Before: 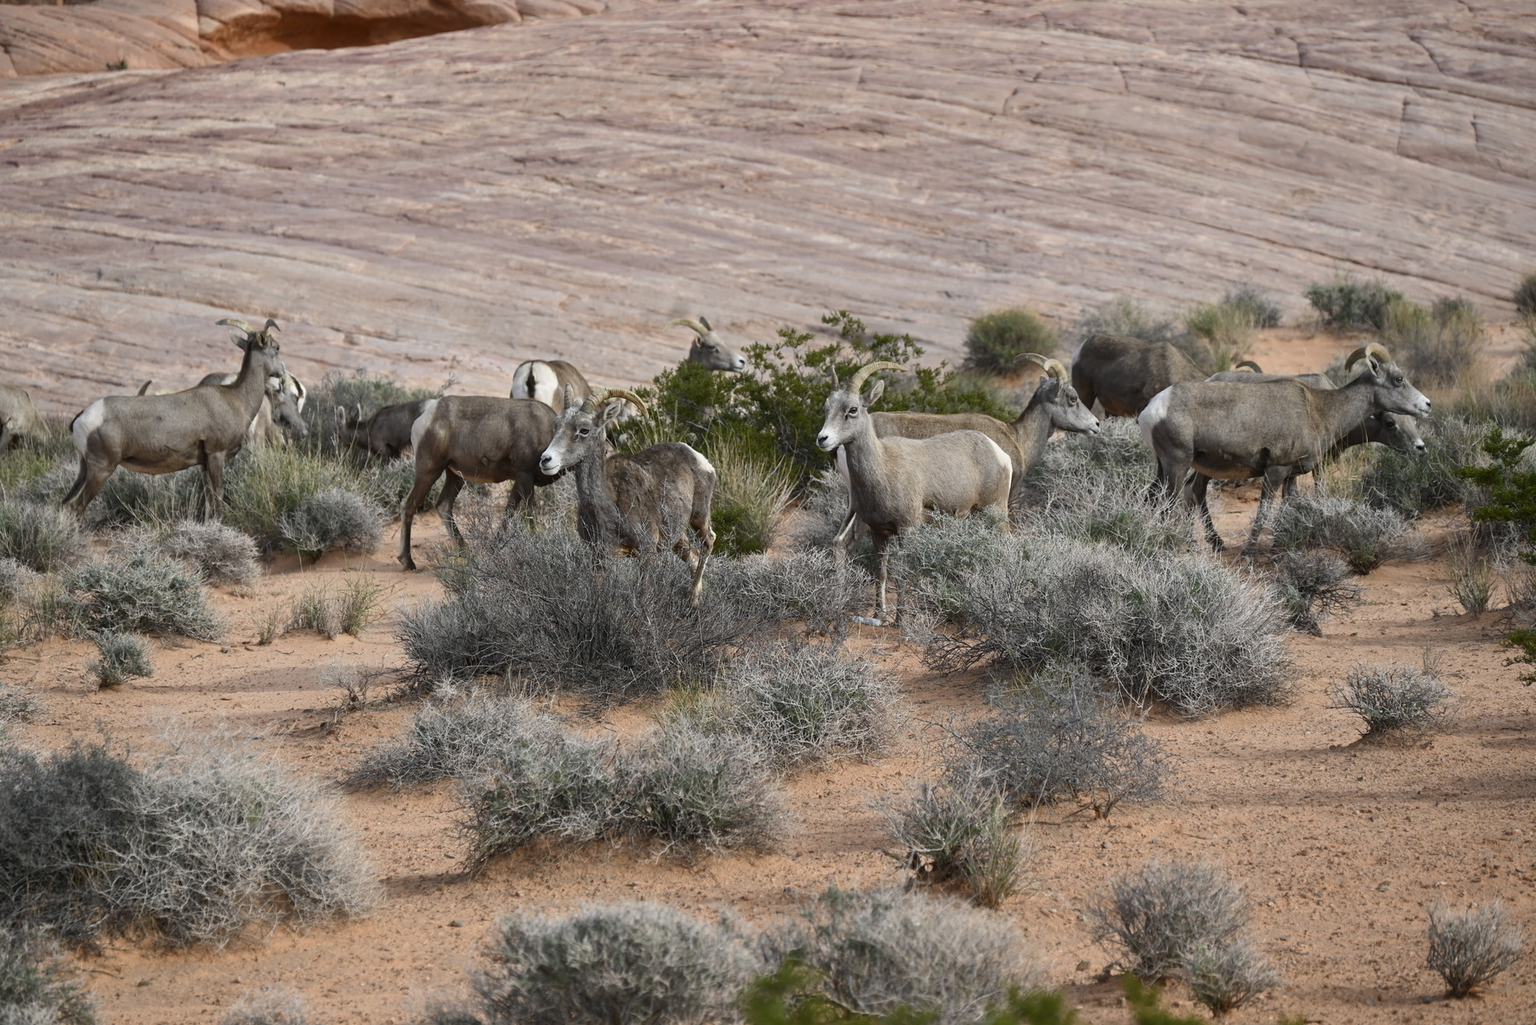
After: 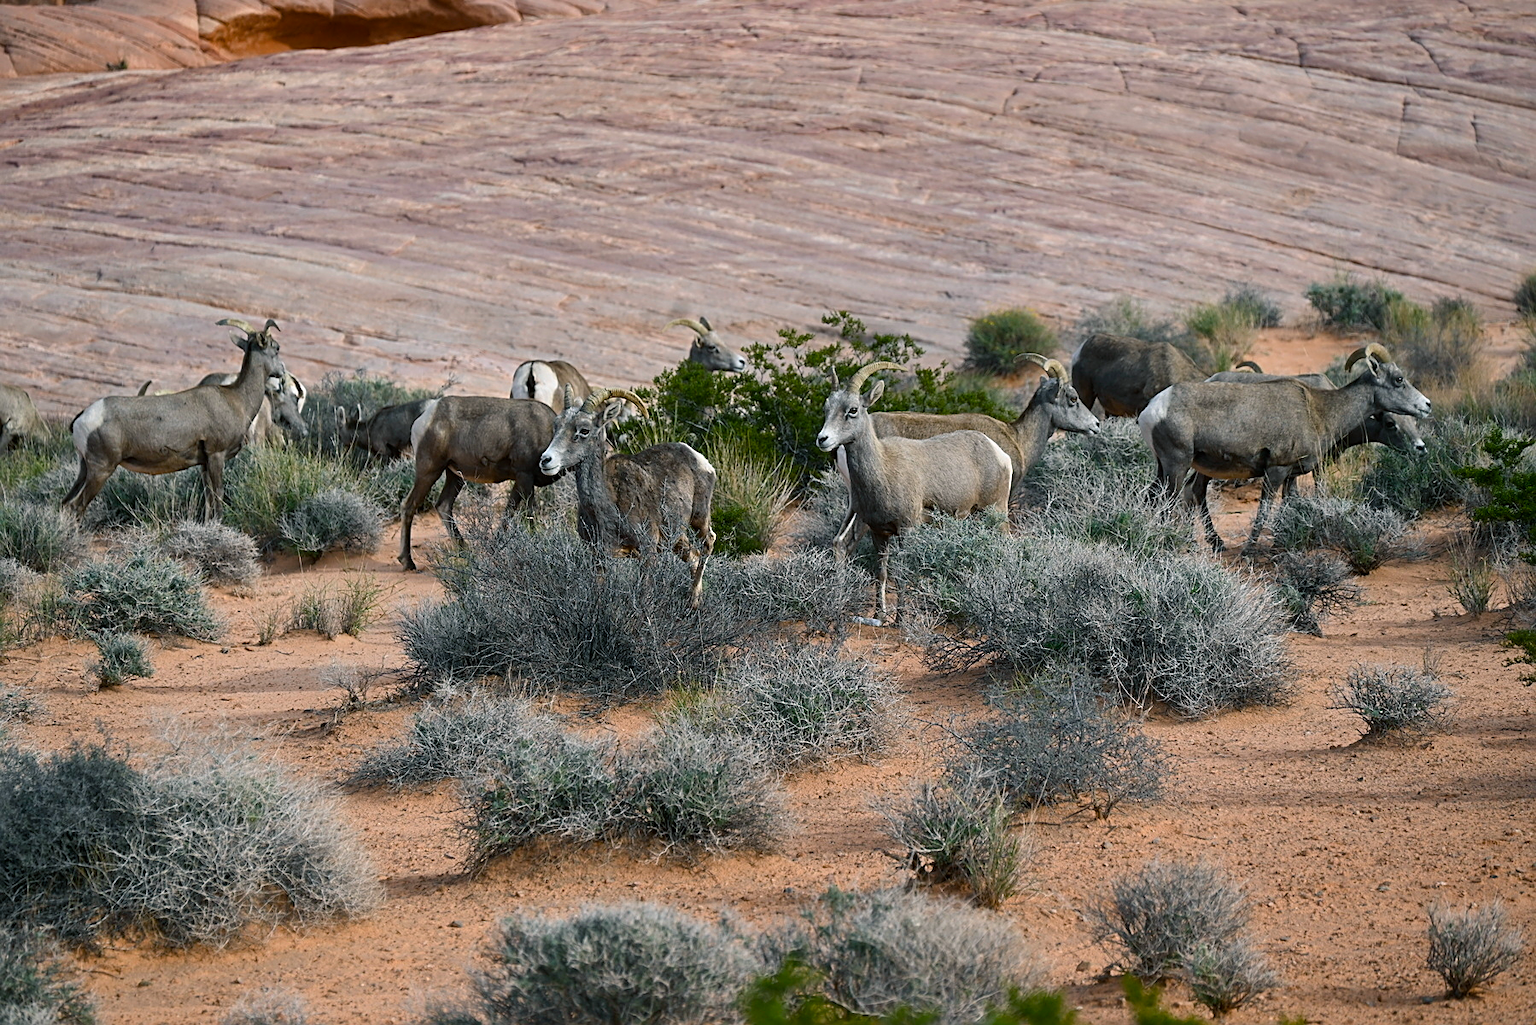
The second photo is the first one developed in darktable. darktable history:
color balance rgb: shadows lift › chroma 2.035%, shadows lift › hue 247.85°, power › luminance -7.874%, power › chroma 1.082%, power › hue 216.1°, linear chroma grading › shadows 10.405%, linear chroma grading › highlights 10.87%, linear chroma grading › global chroma 14.691%, linear chroma grading › mid-tones 14.884%, perceptual saturation grading › global saturation 0.092%
sharpen: on, module defaults
